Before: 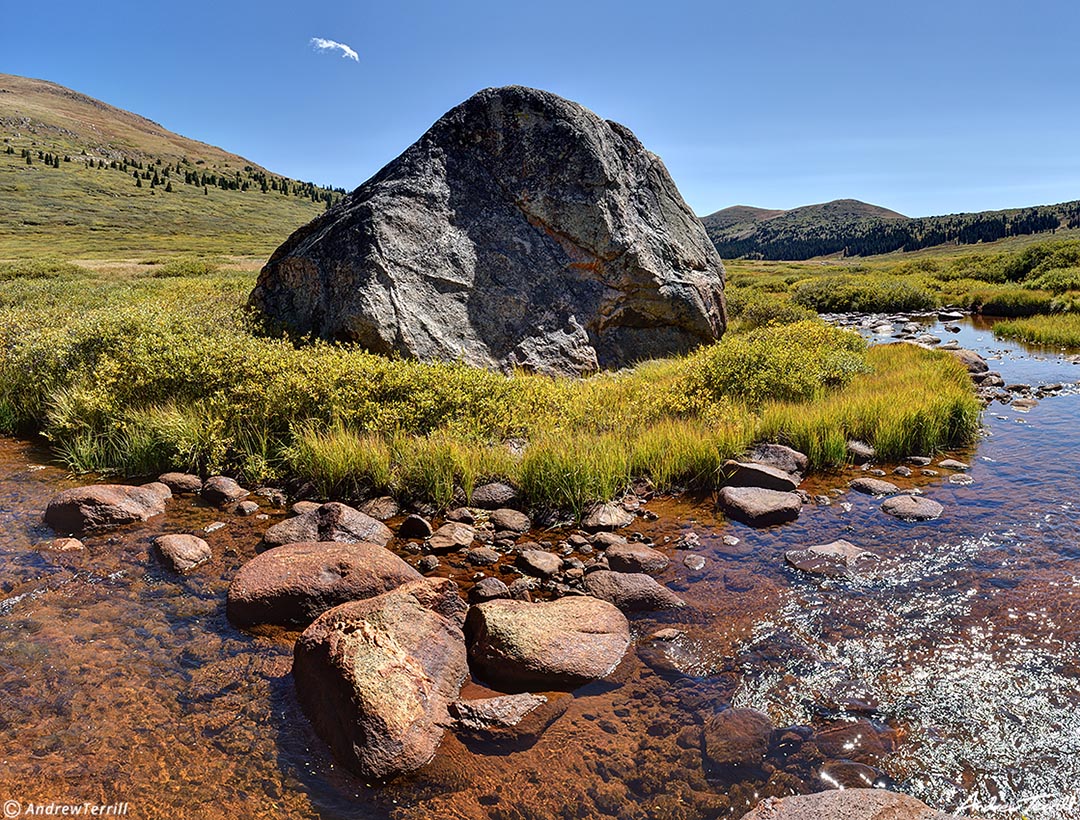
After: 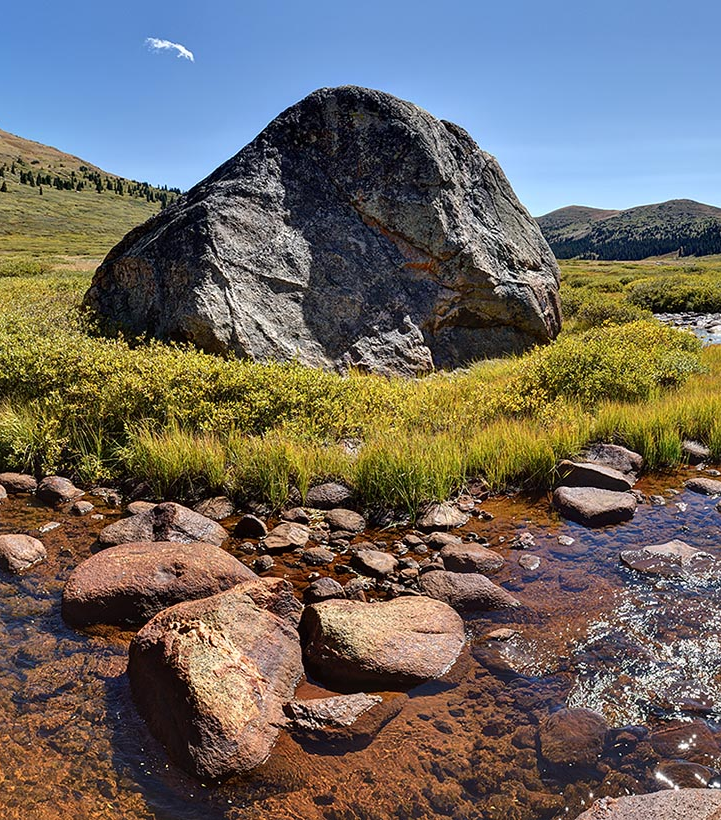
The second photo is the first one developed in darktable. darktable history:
crop: left 15.367%, right 17.807%
